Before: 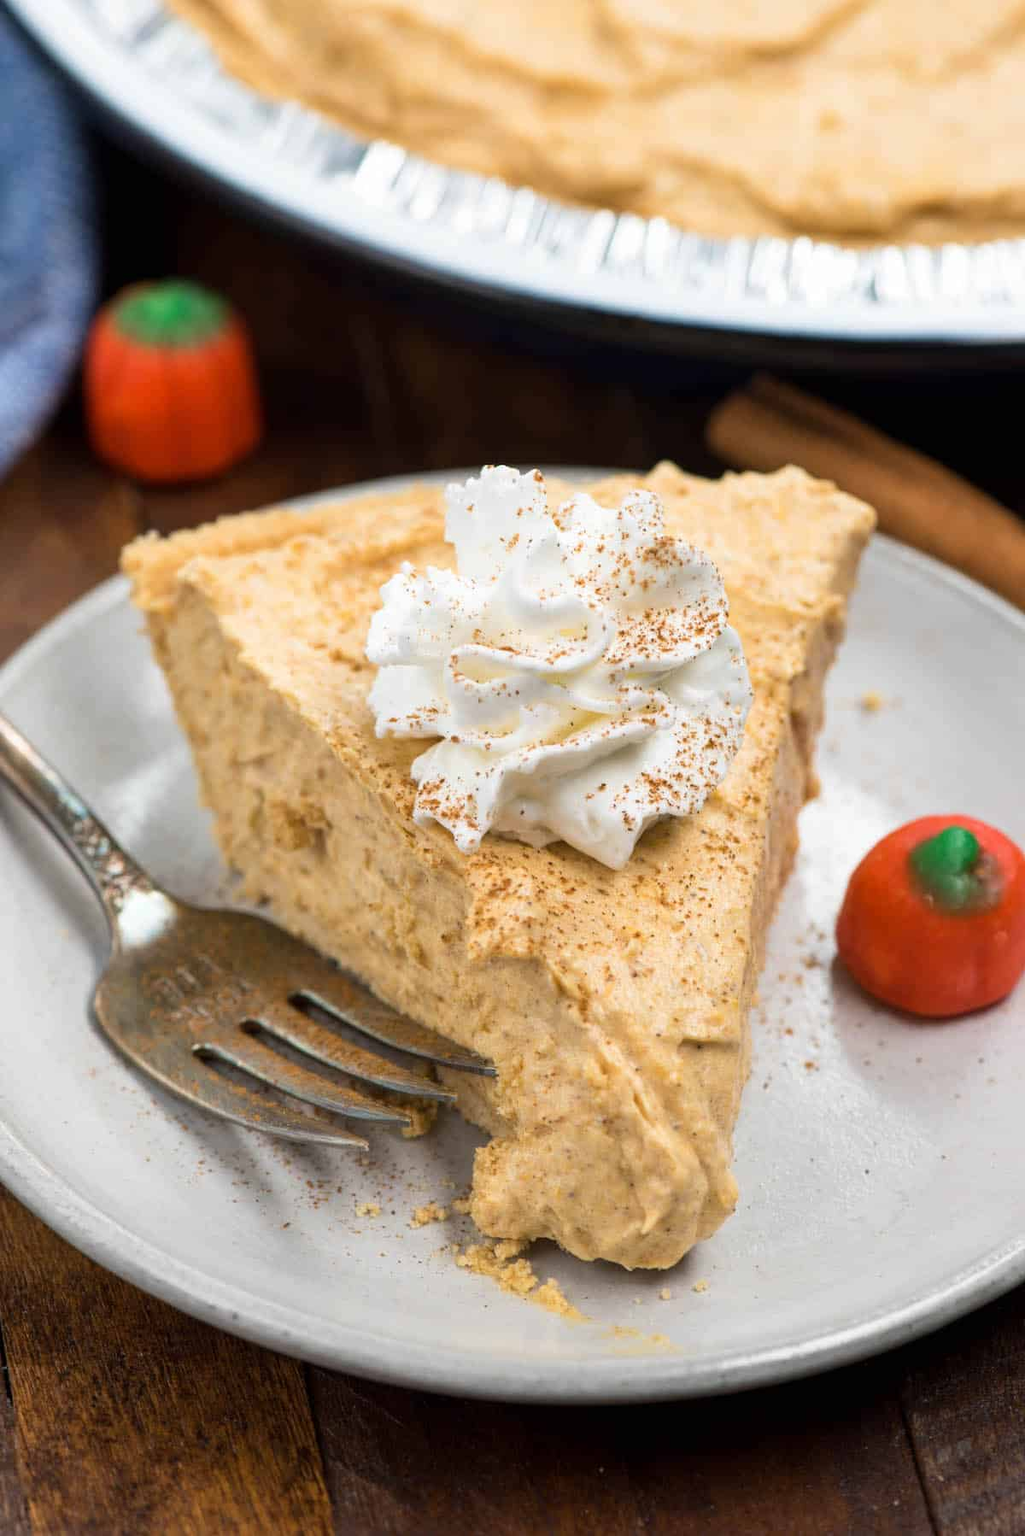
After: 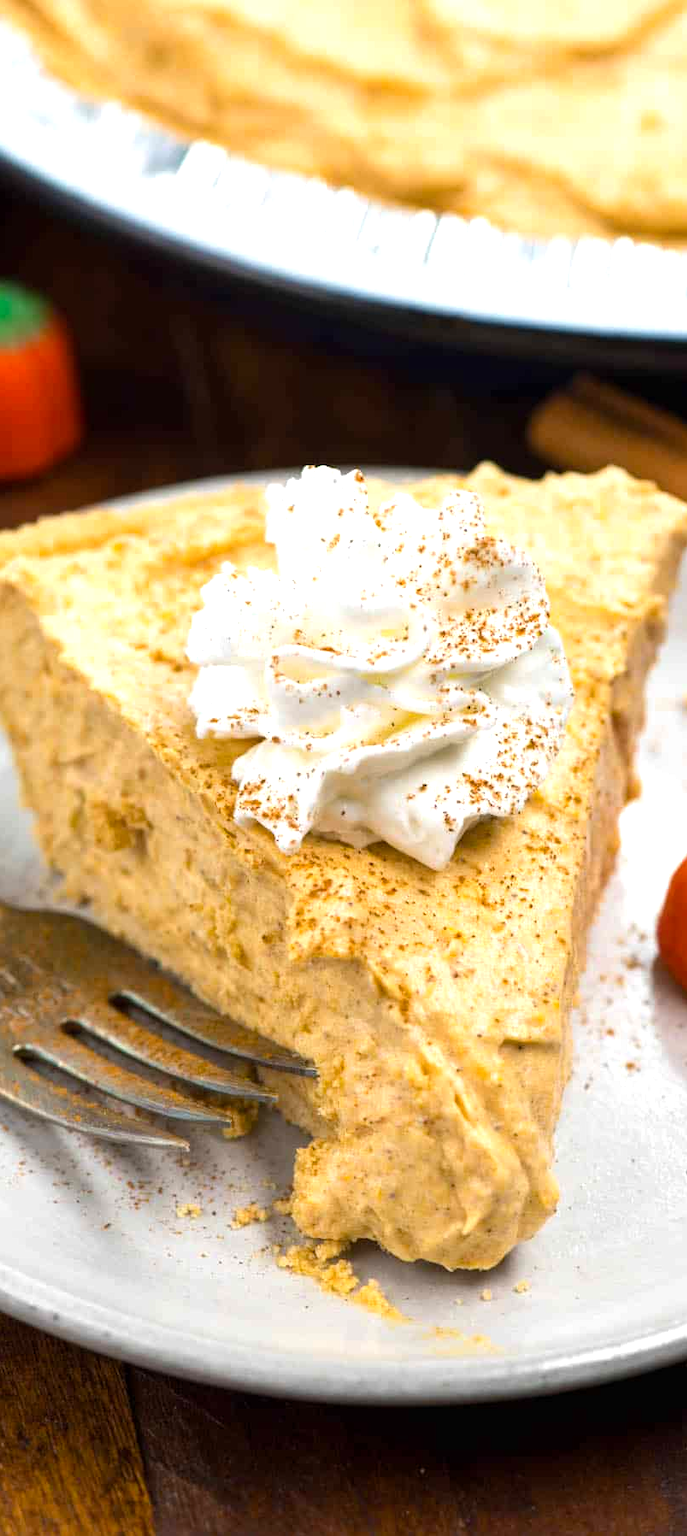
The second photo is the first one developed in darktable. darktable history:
color balance rgb: perceptual saturation grading › global saturation 19.88%, perceptual brilliance grading › global brilliance 12.642%
crop and rotate: left 17.55%, right 15.421%
